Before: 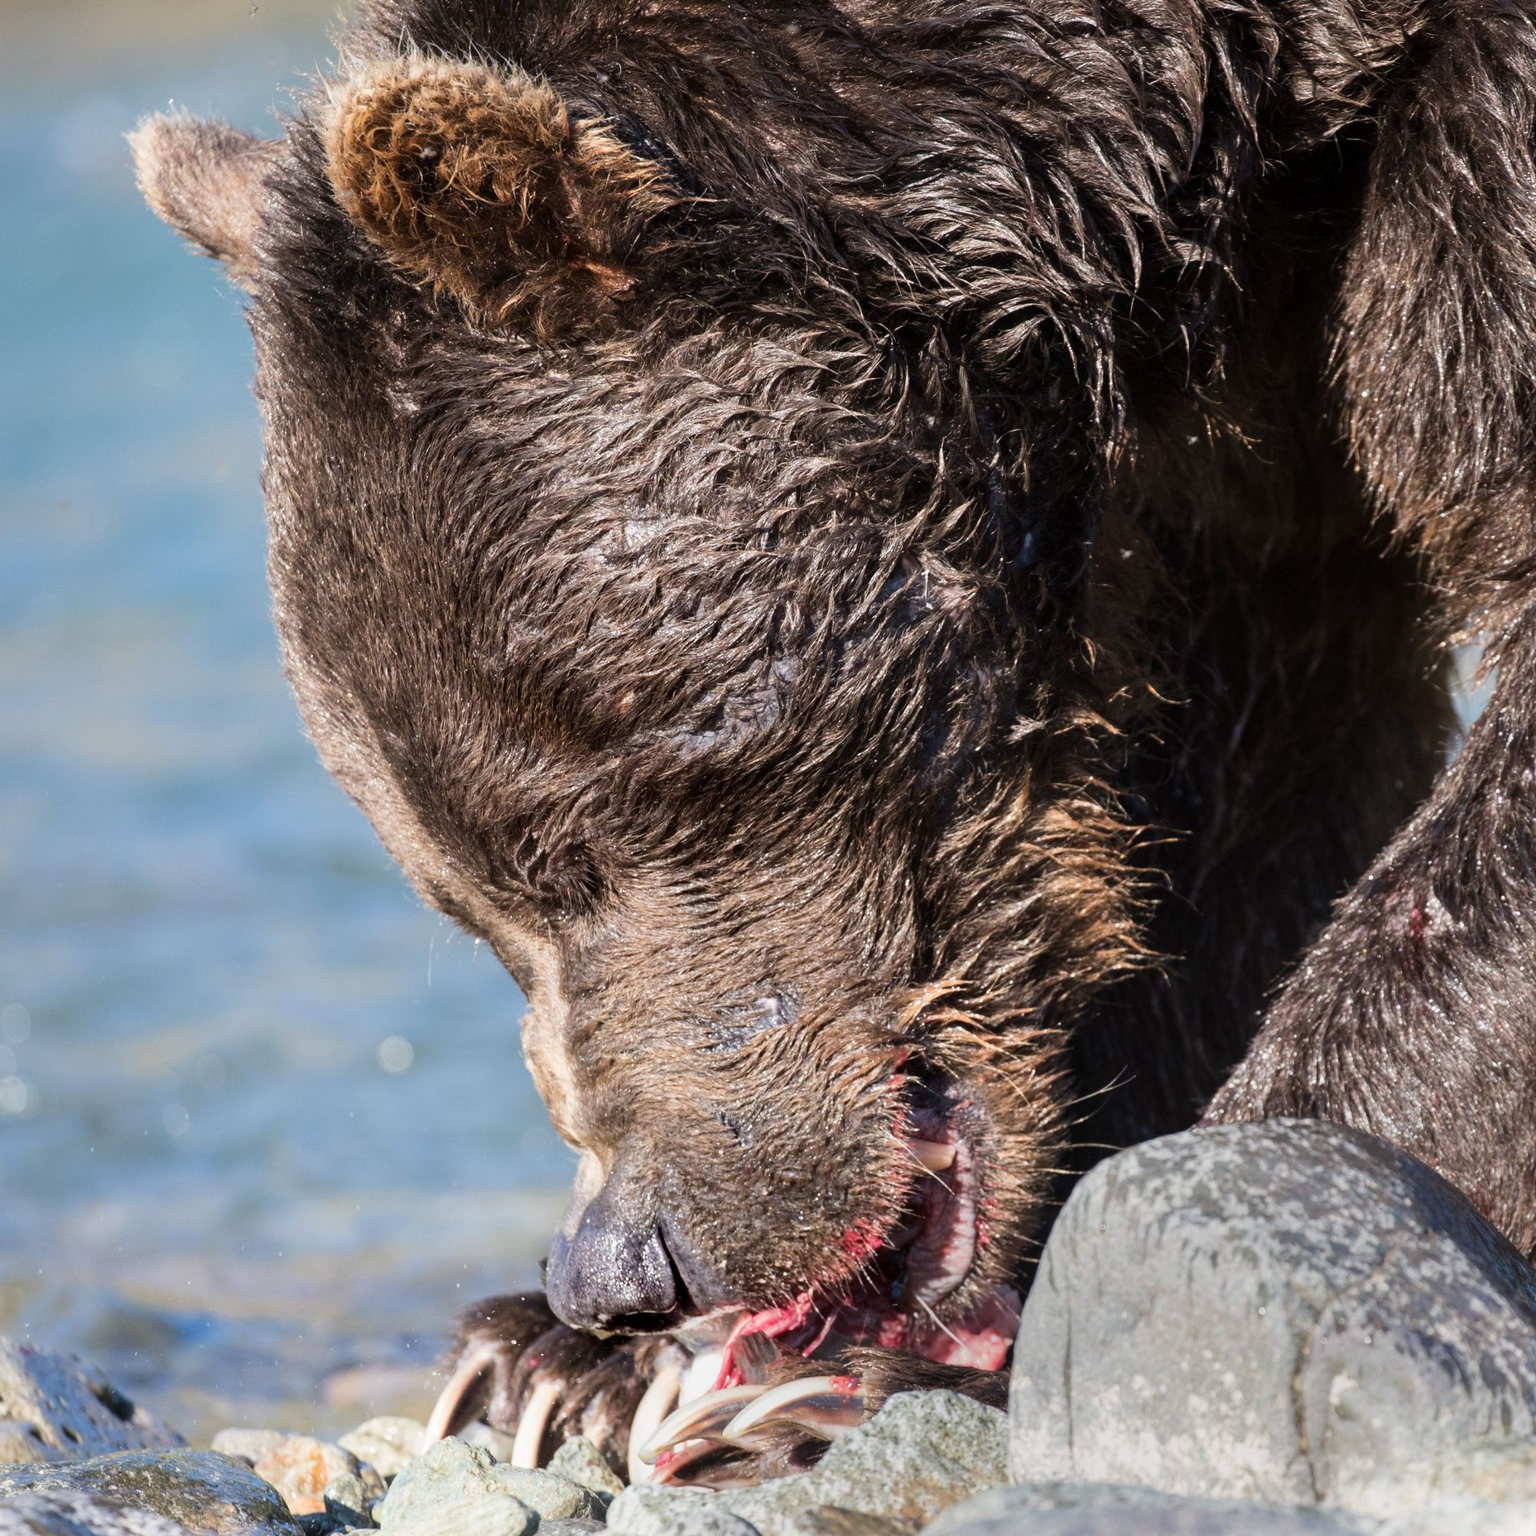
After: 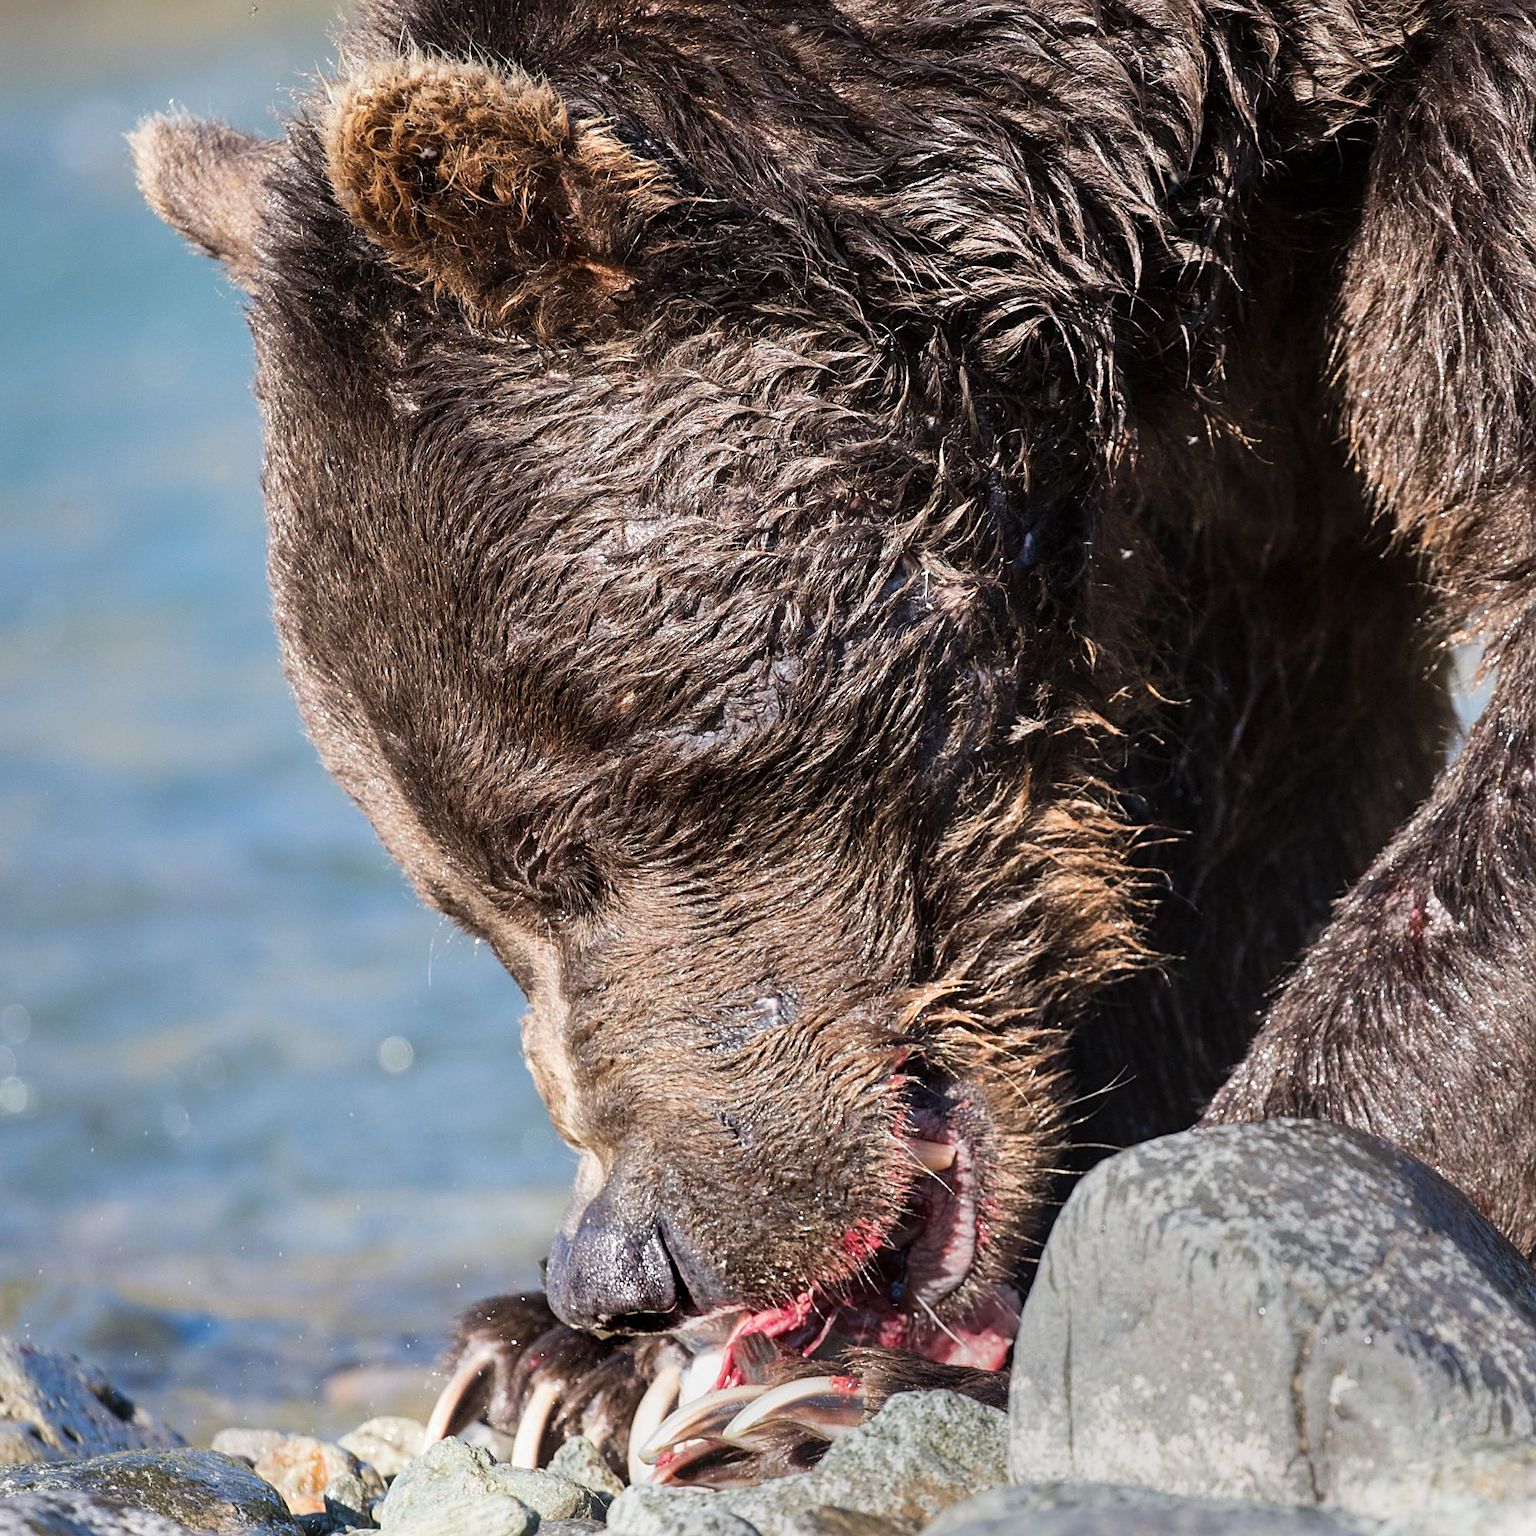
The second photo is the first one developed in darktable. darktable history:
sharpen: on, module defaults
shadows and highlights: radius 266.57, soften with gaussian
